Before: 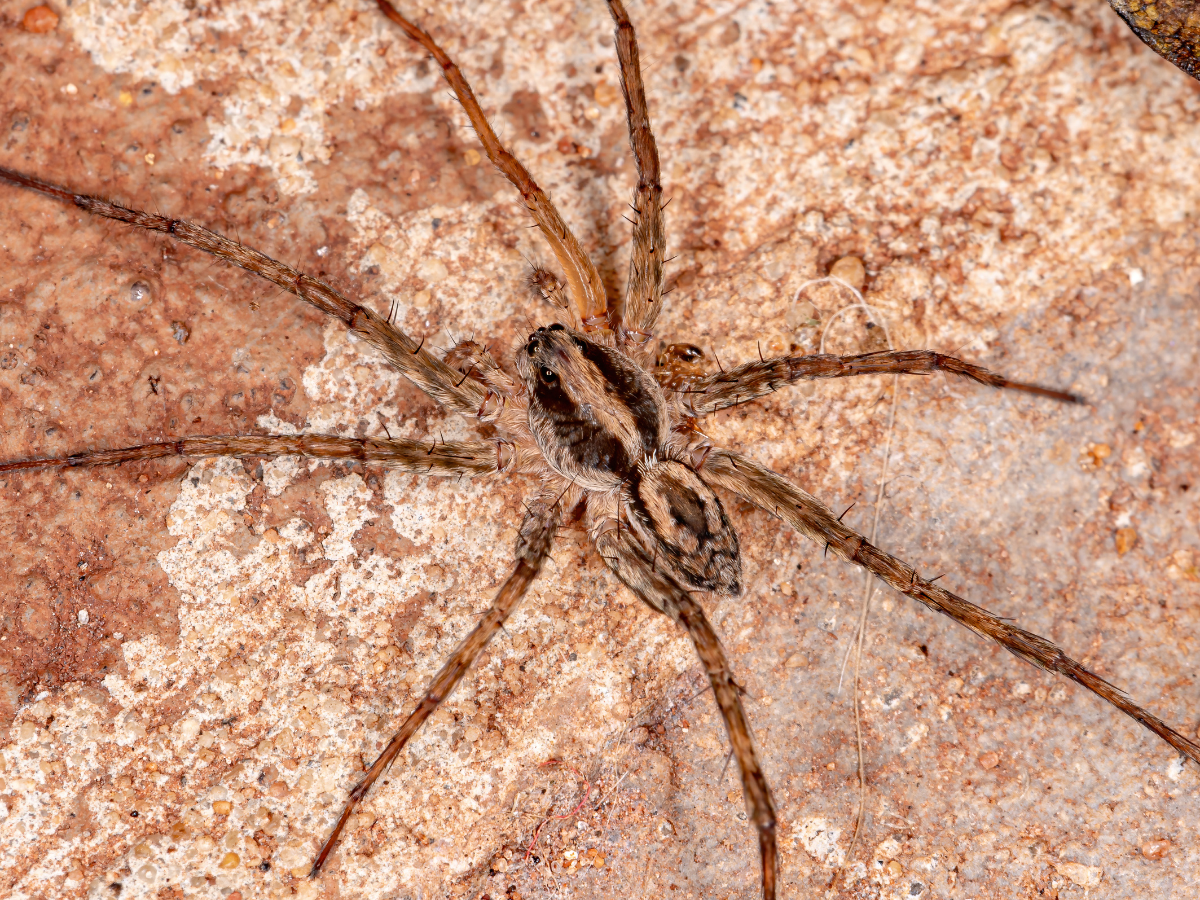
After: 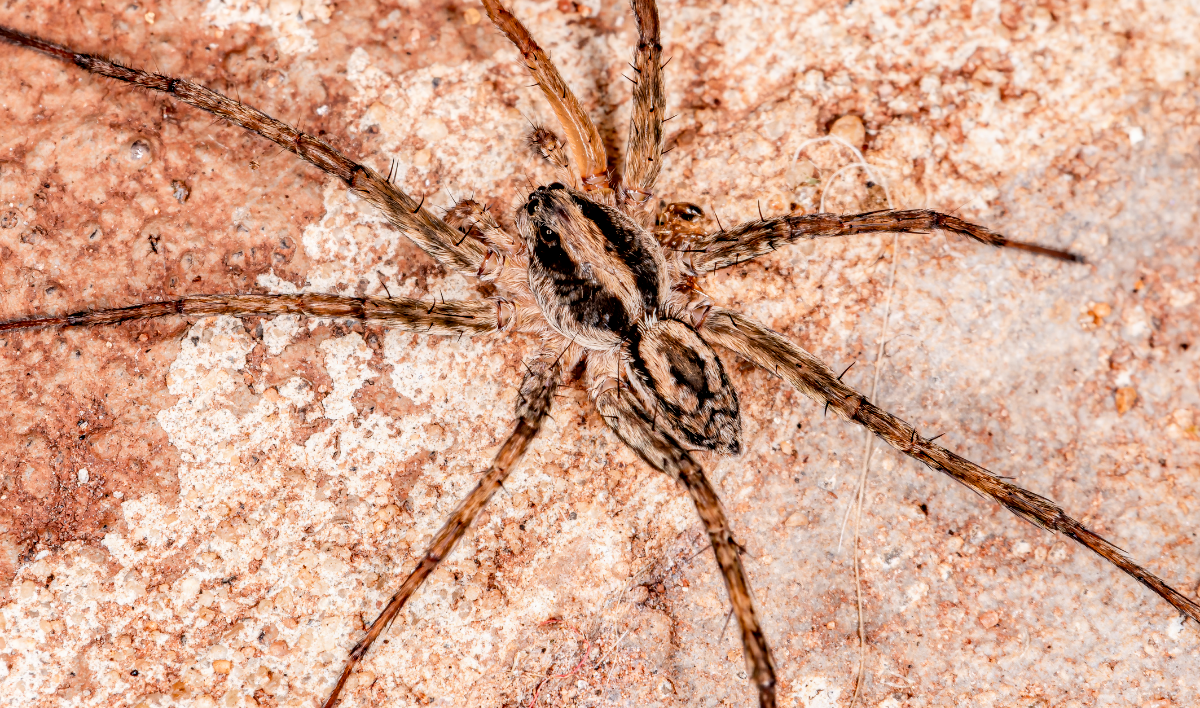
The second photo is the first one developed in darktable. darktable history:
crop and rotate: top 15.774%, bottom 5.506%
exposure: black level correction 0, exposure 0.5 EV, compensate exposure bias true, compensate highlight preservation false
local contrast: detail 130%
filmic rgb: black relative exposure -5 EV, hardness 2.88, contrast 1.3, highlights saturation mix -30%
